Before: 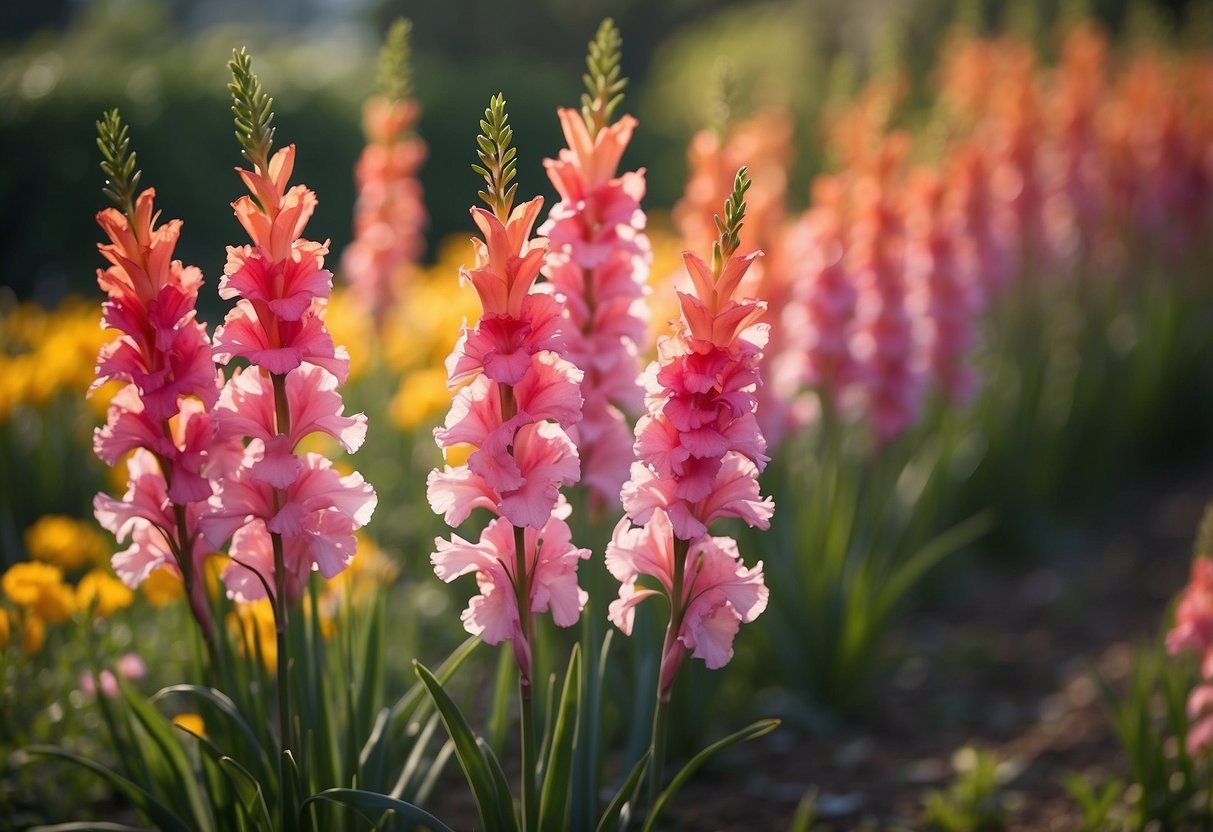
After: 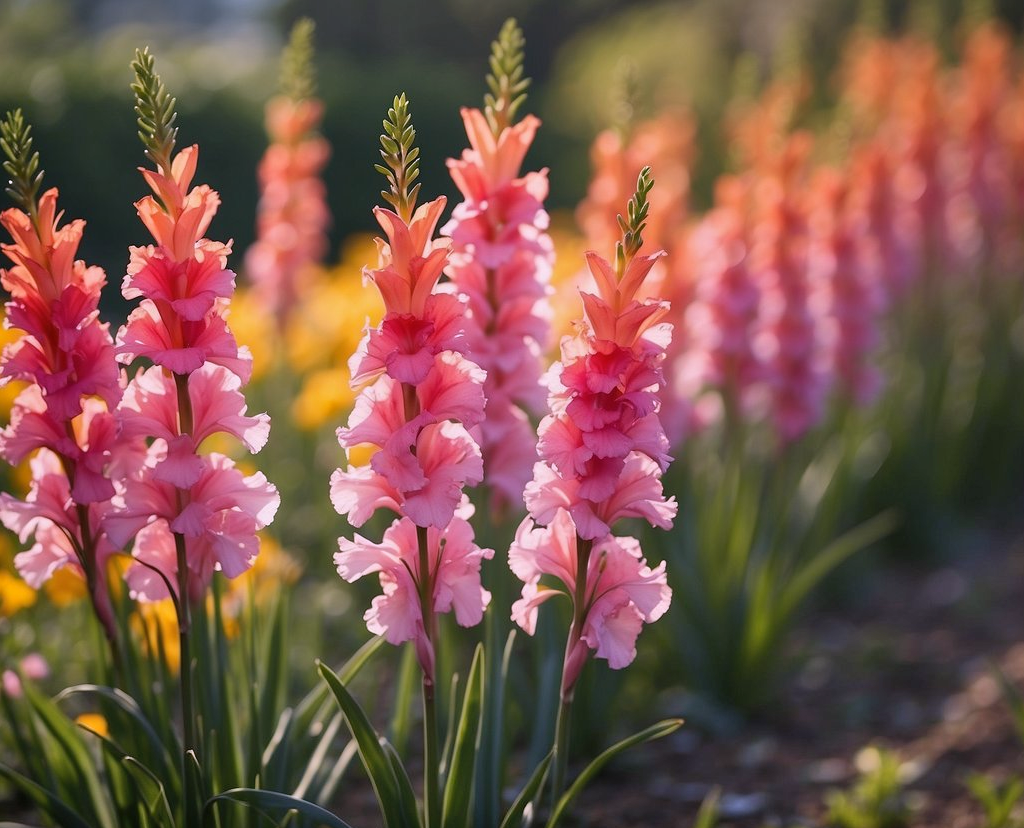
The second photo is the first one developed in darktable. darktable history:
shadows and highlights: low approximation 0.01, soften with gaussian
white balance: red 1.066, blue 1.119
crop: left 8.026%, right 7.374%
color correction: highlights a* -2.68, highlights b* 2.57
exposure: exposure -0.21 EV, compensate highlight preservation false
